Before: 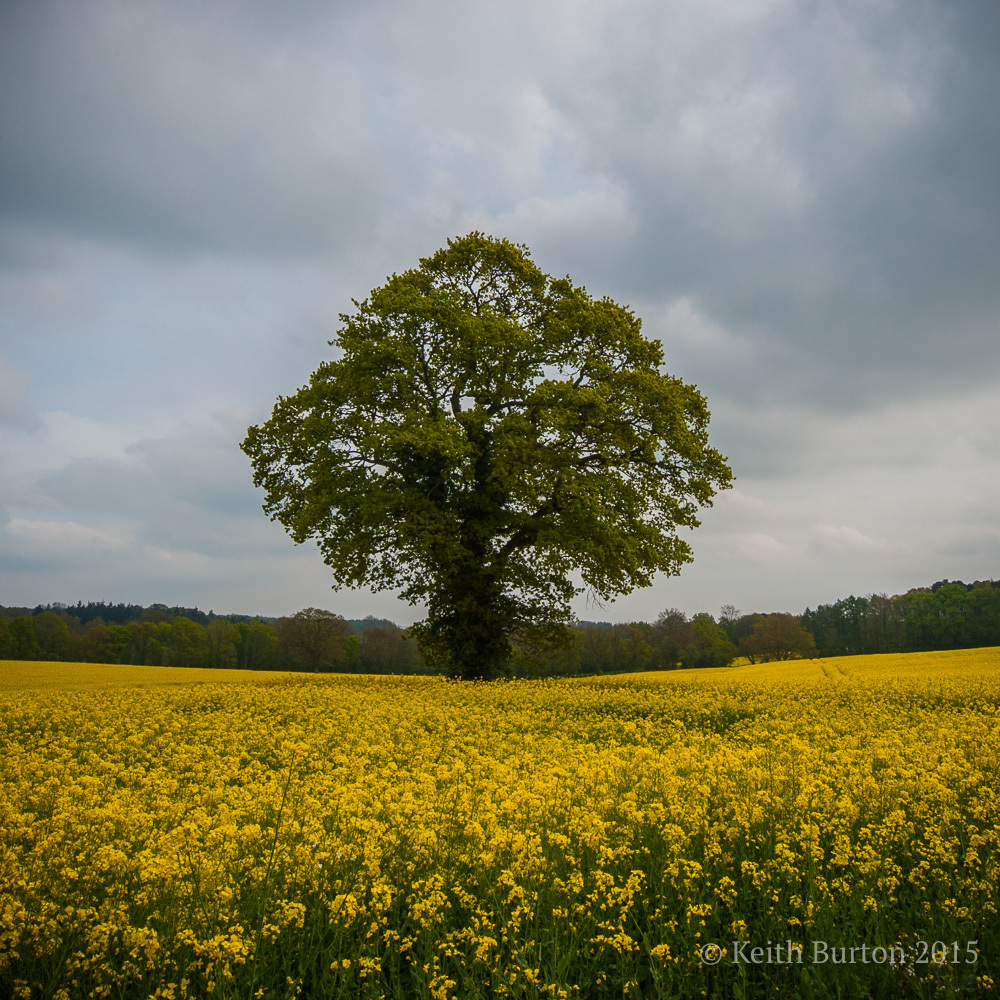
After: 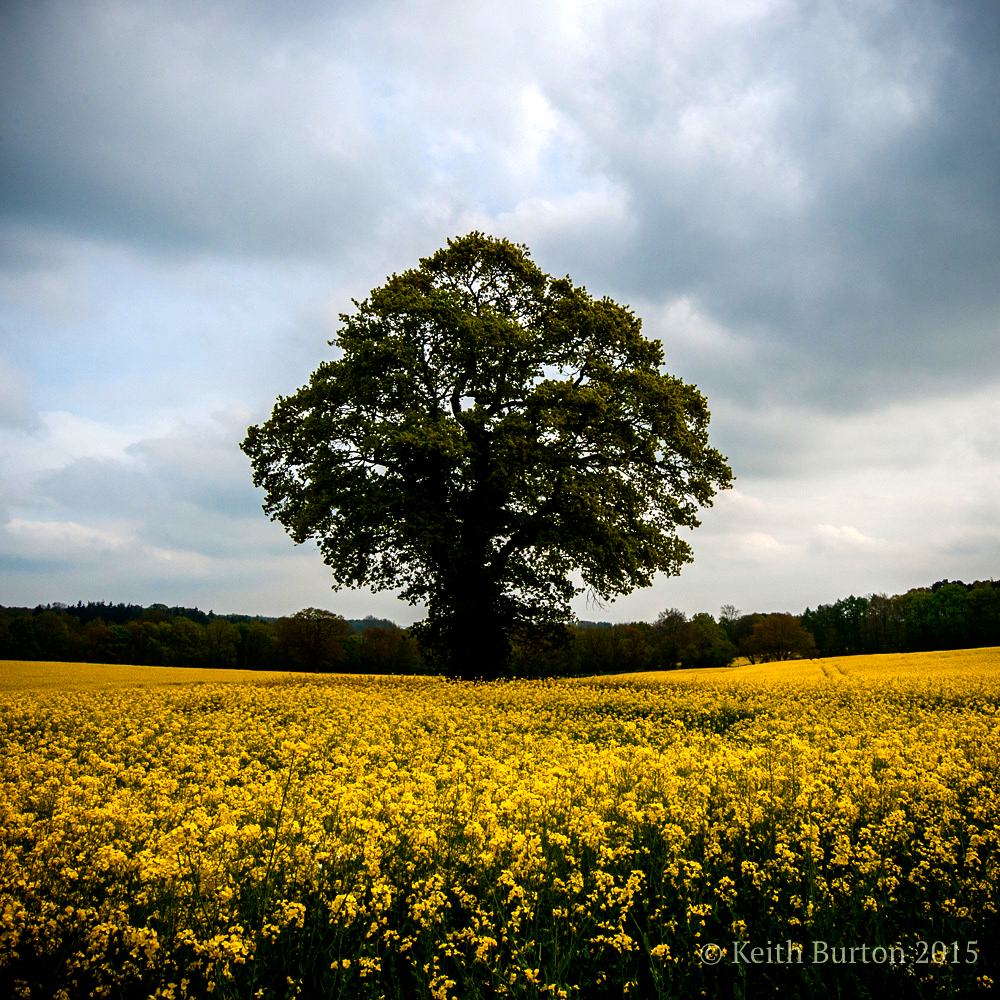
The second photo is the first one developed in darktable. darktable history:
filmic rgb: black relative exposure -8.29 EV, white relative exposure 2.21 EV, hardness 7.19, latitude 85.46%, contrast 1.687, highlights saturation mix -3.5%, shadows ↔ highlights balance -2.55%, preserve chrominance no, color science v4 (2020), iterations of high-quality reconstruction 0
